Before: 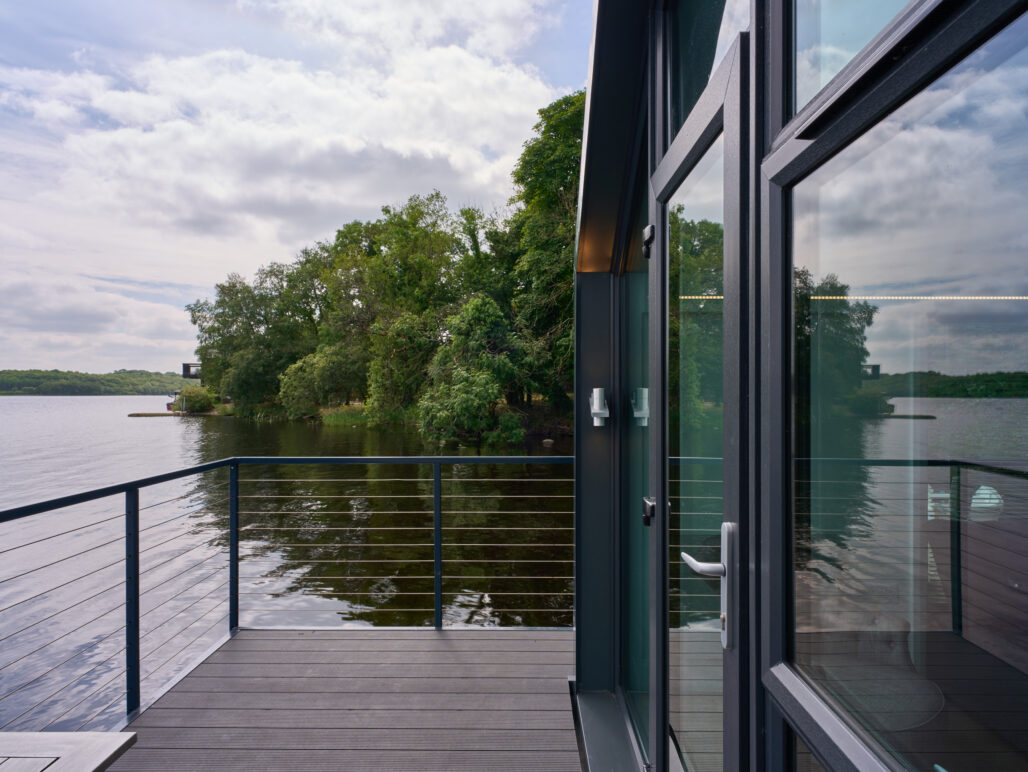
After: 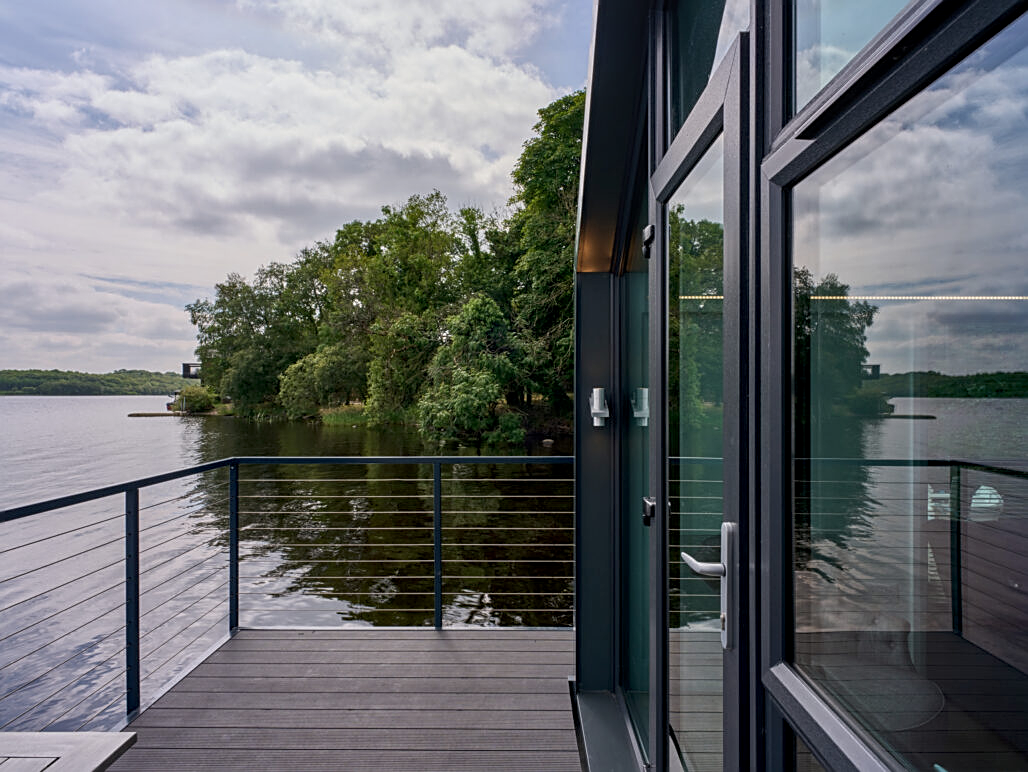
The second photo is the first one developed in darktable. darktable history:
local contrast: on, module defaults
exposure: black level correction 0.001, exposure -0.2 EV, compensate highlight preservation false
sharpen: on, module defaults
